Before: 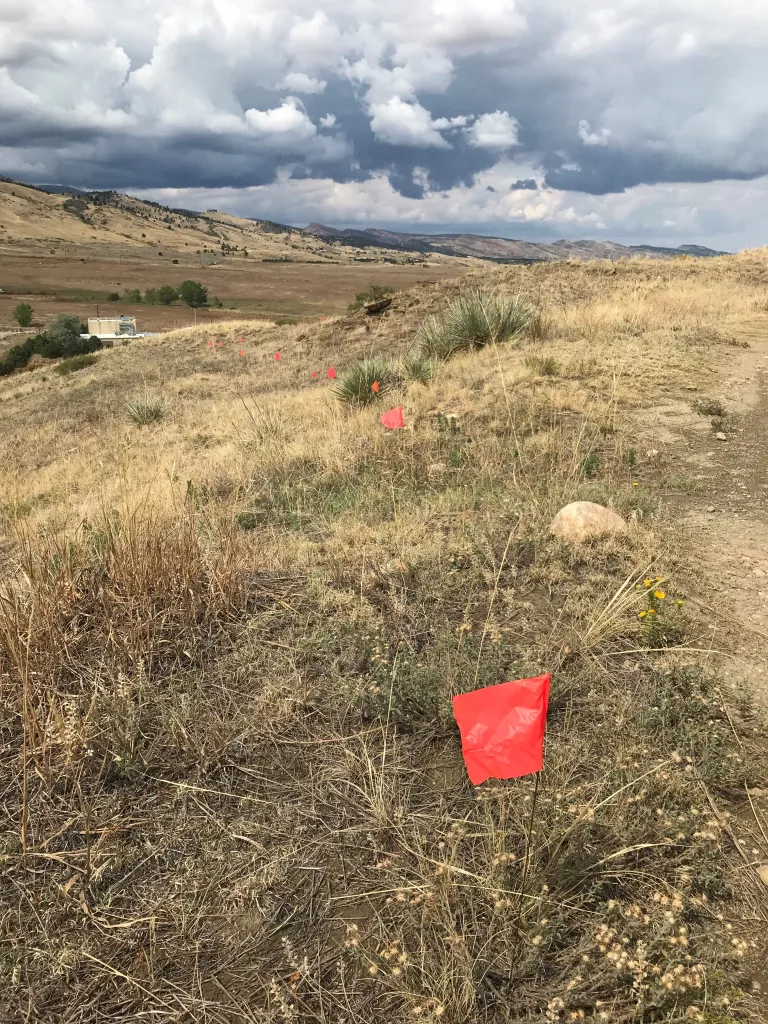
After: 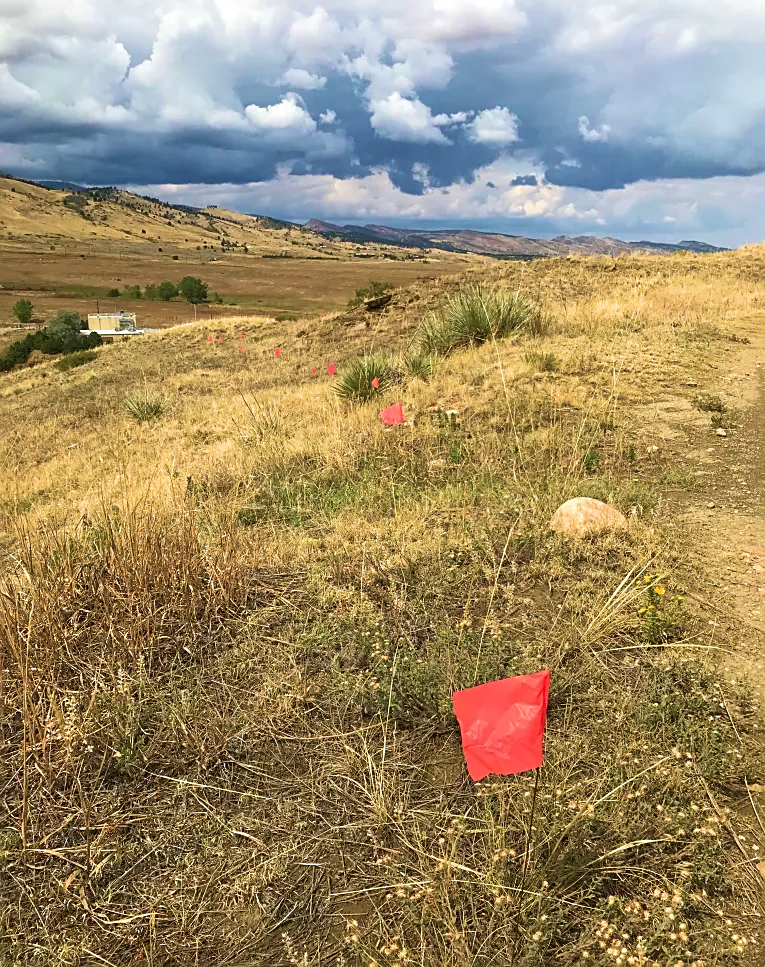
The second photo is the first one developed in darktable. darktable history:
crop: top 0.448%, right 0.264%, bottom 5.045%
velvia: strength 75%
sharpen: on, module defaults
